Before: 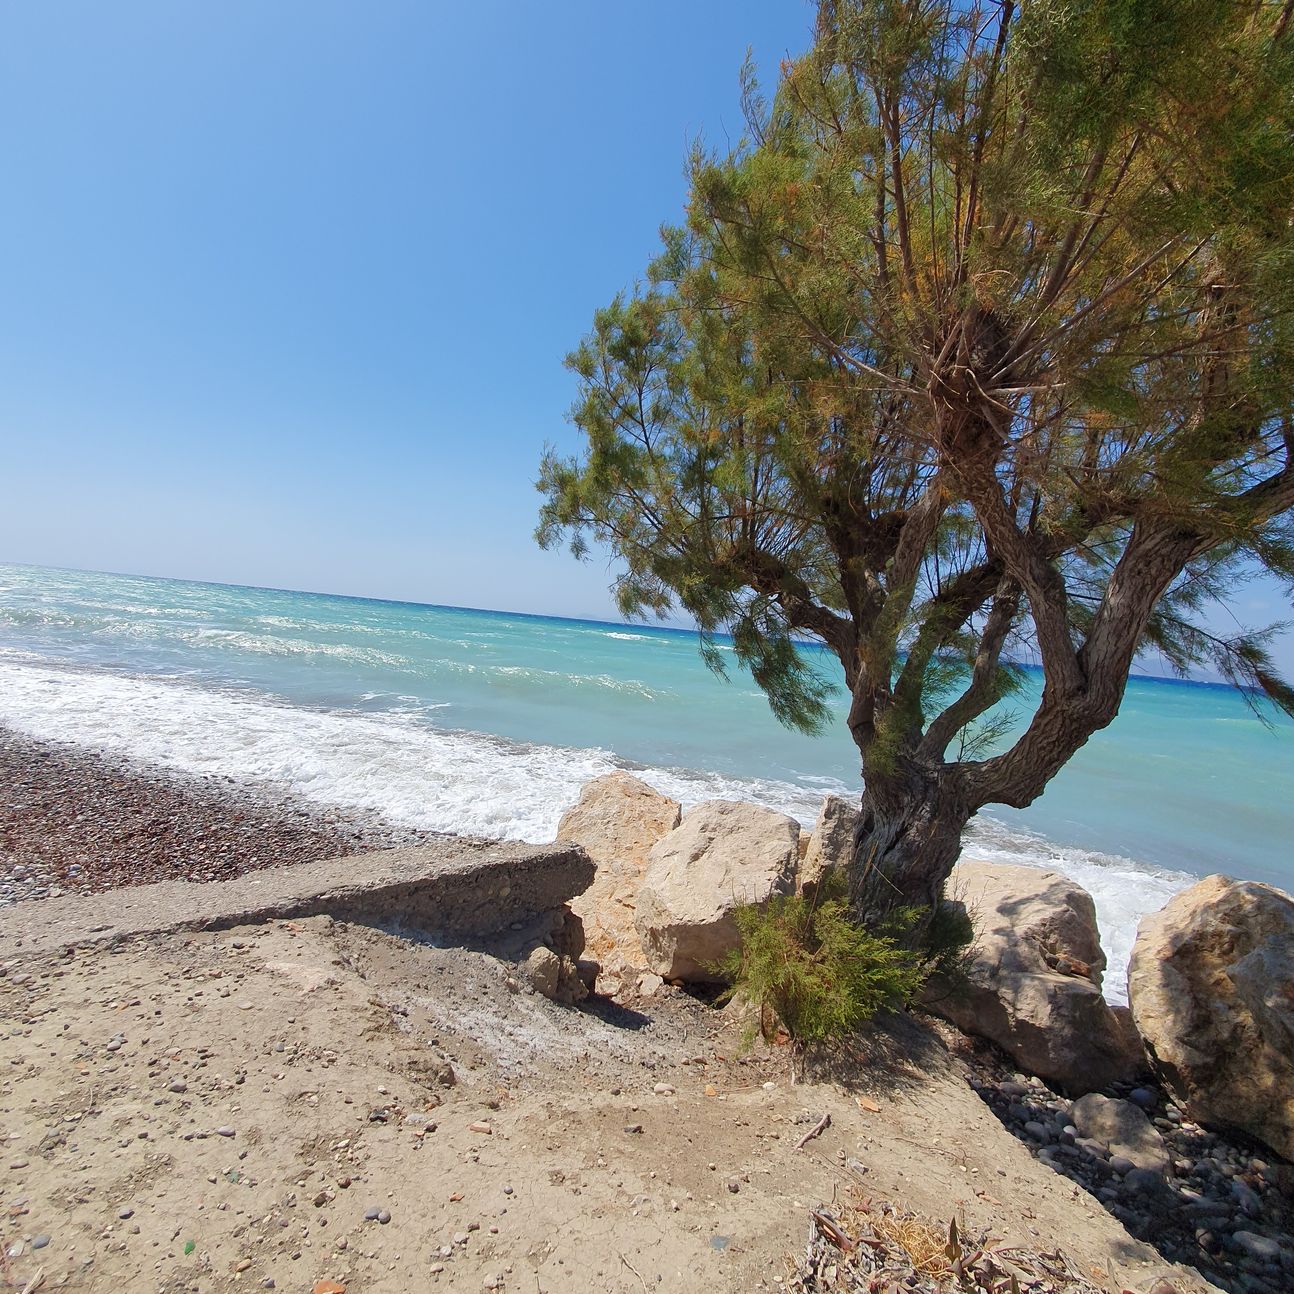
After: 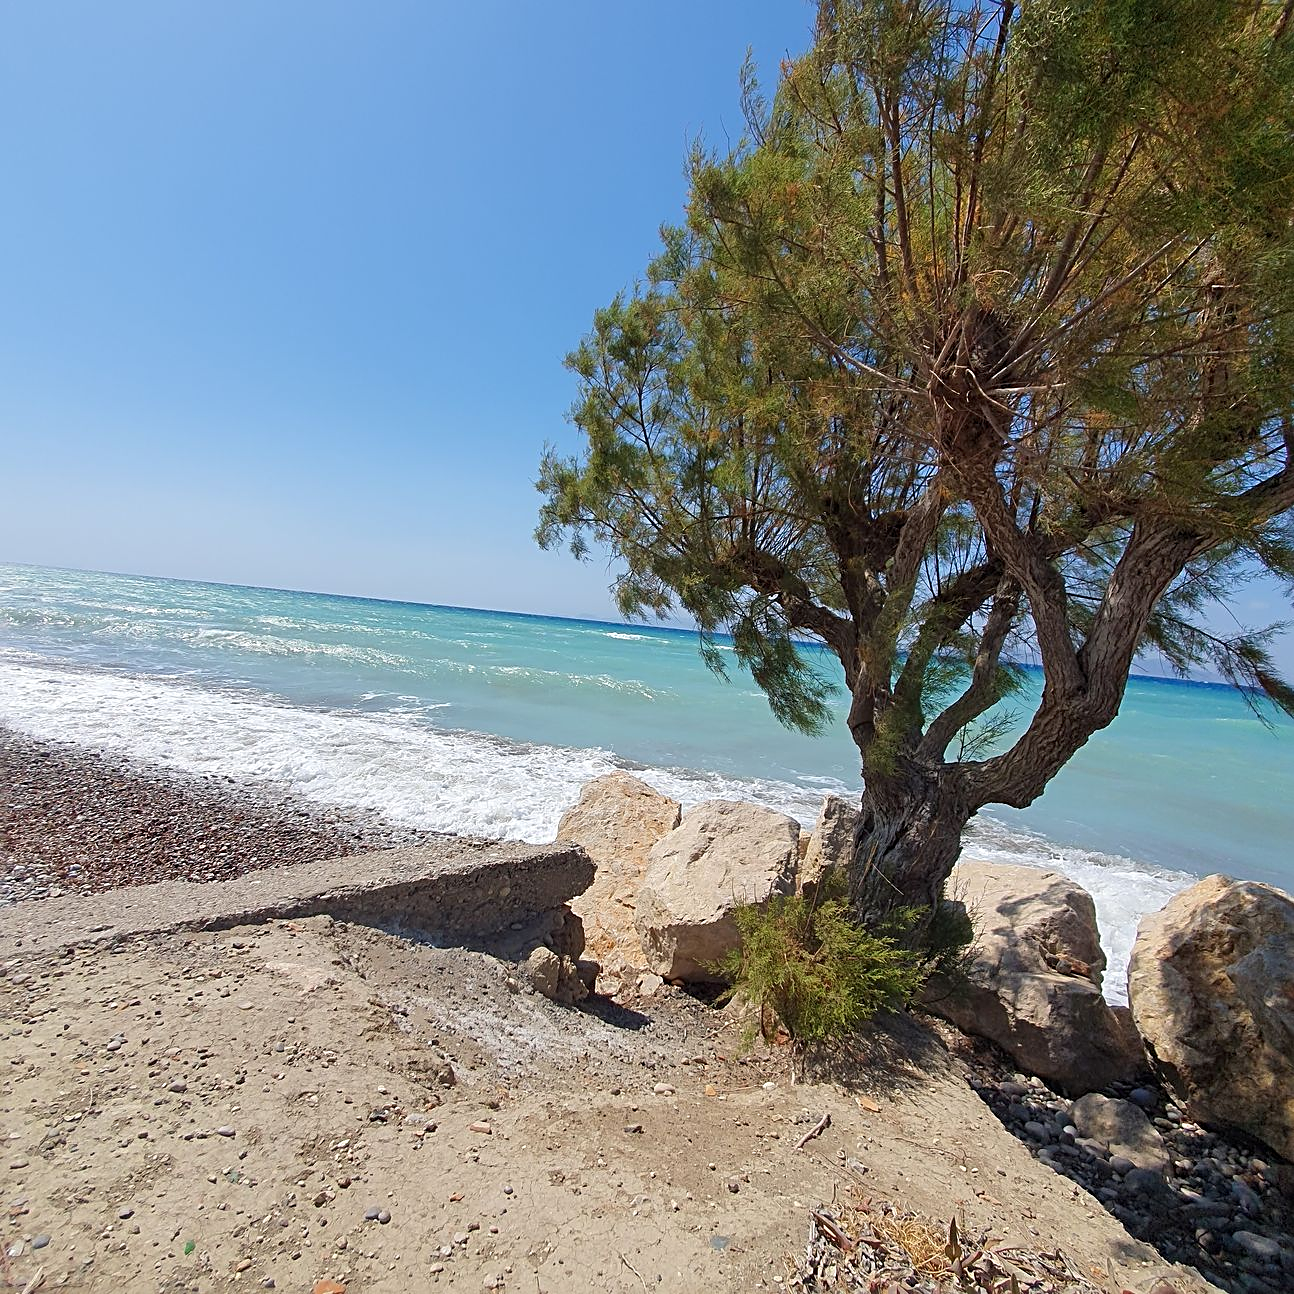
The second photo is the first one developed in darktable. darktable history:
sharpen: radius 2.78
